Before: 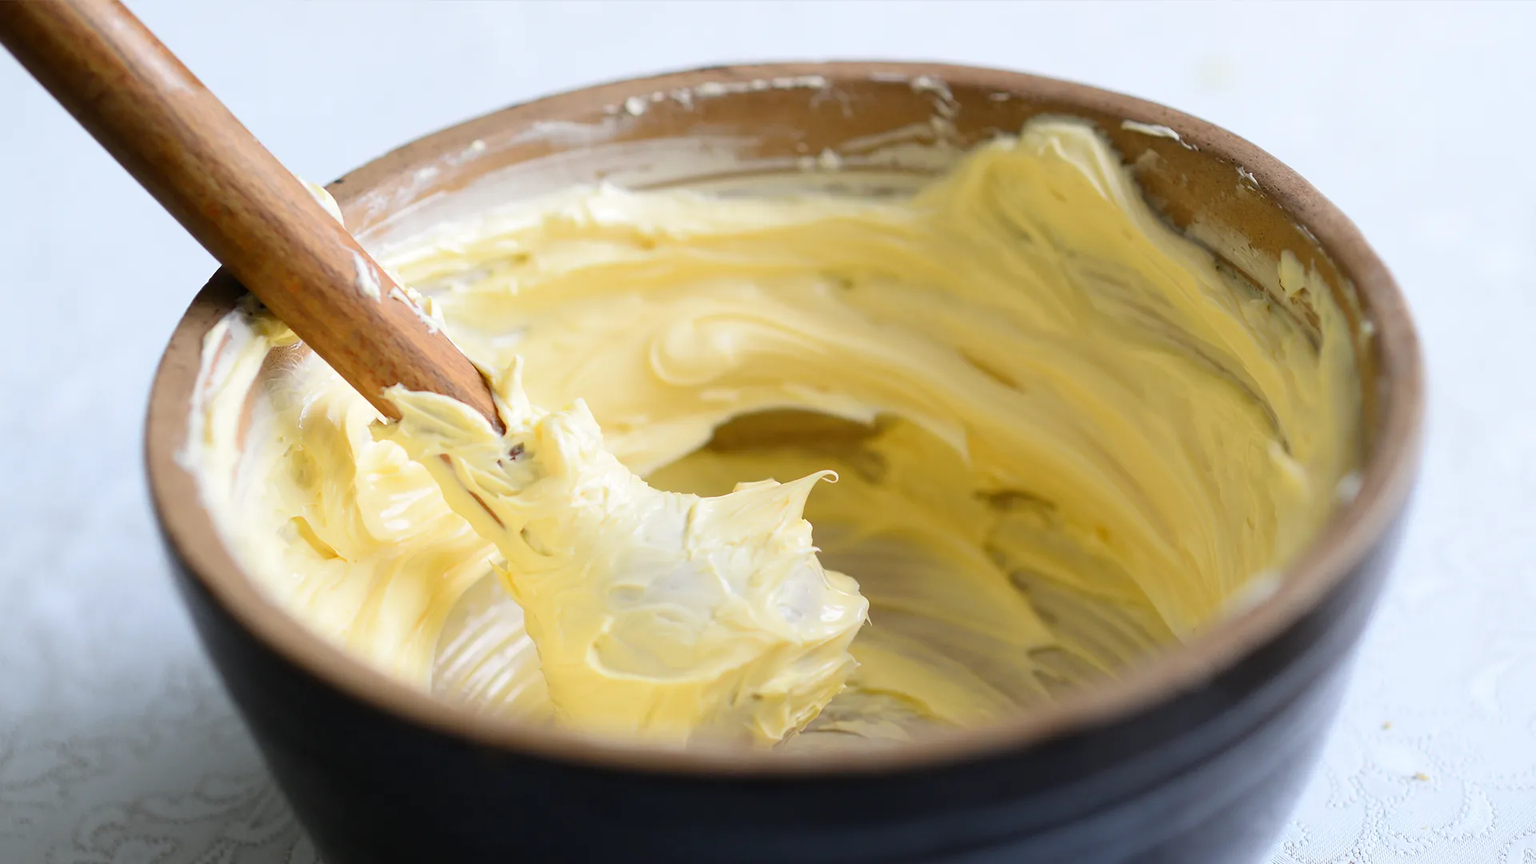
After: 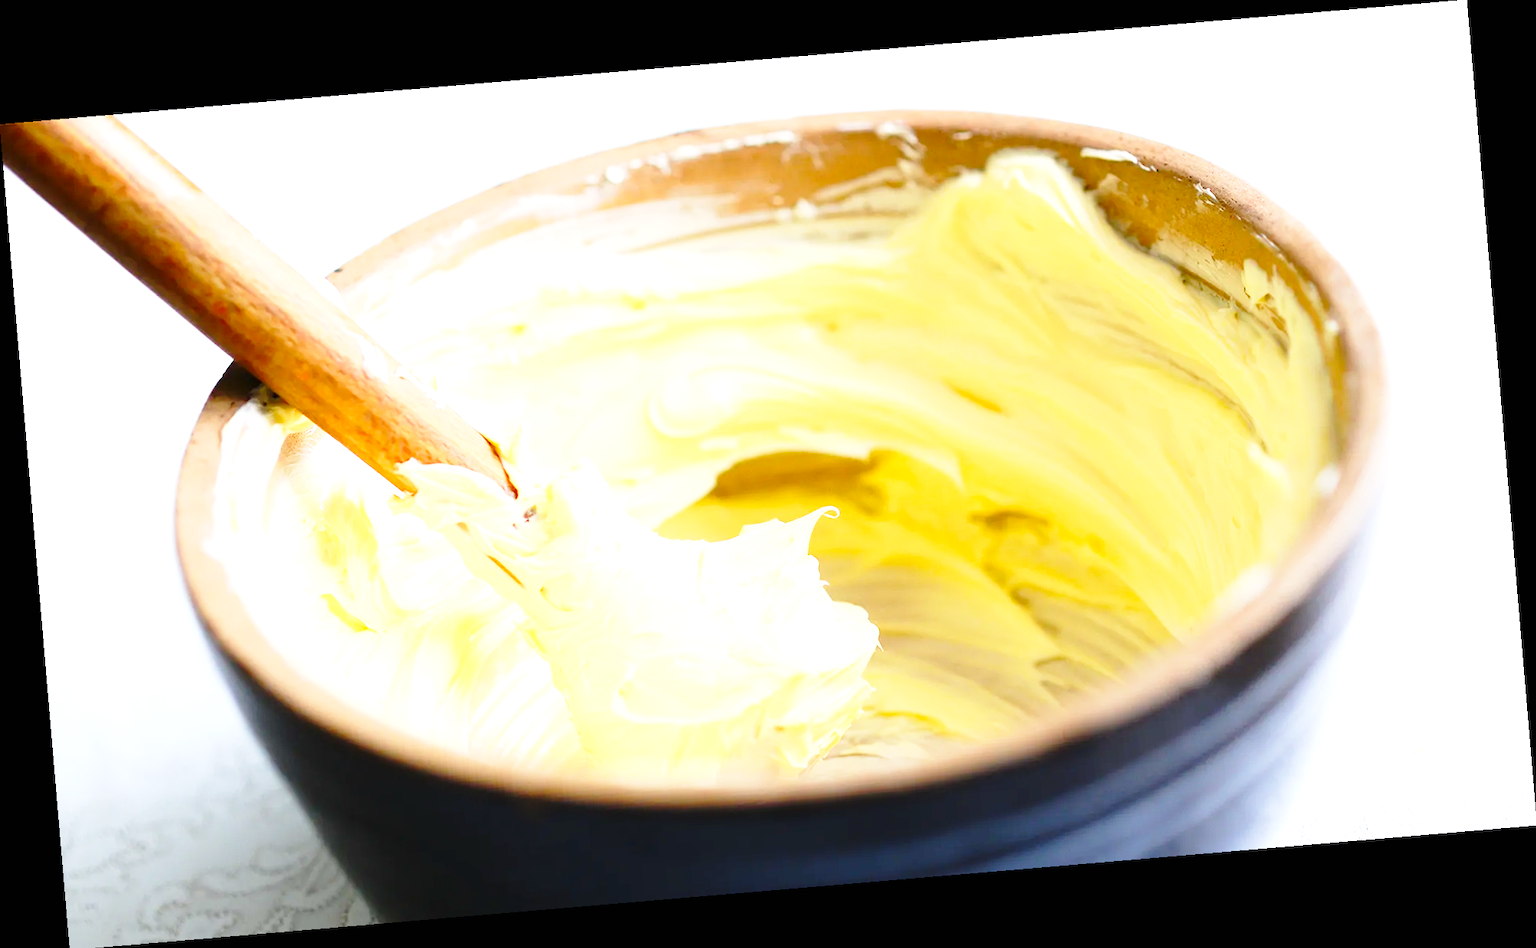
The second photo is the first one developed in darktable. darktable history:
base curve: curves: ch0 [(0, 0) (0.028, 0.03) (0.121, 0.232) (0.46, 0.748) (0.859, 0.968) (1, 1)], preserve colors none
contrast brightness saturation: contrast 0.08, saturation 0.2
rotate and perspective: rotation -4.86°, automatic cropping off
exposure: black level correction 0, exposure 0.9 EV, compensate highlight preservation false
